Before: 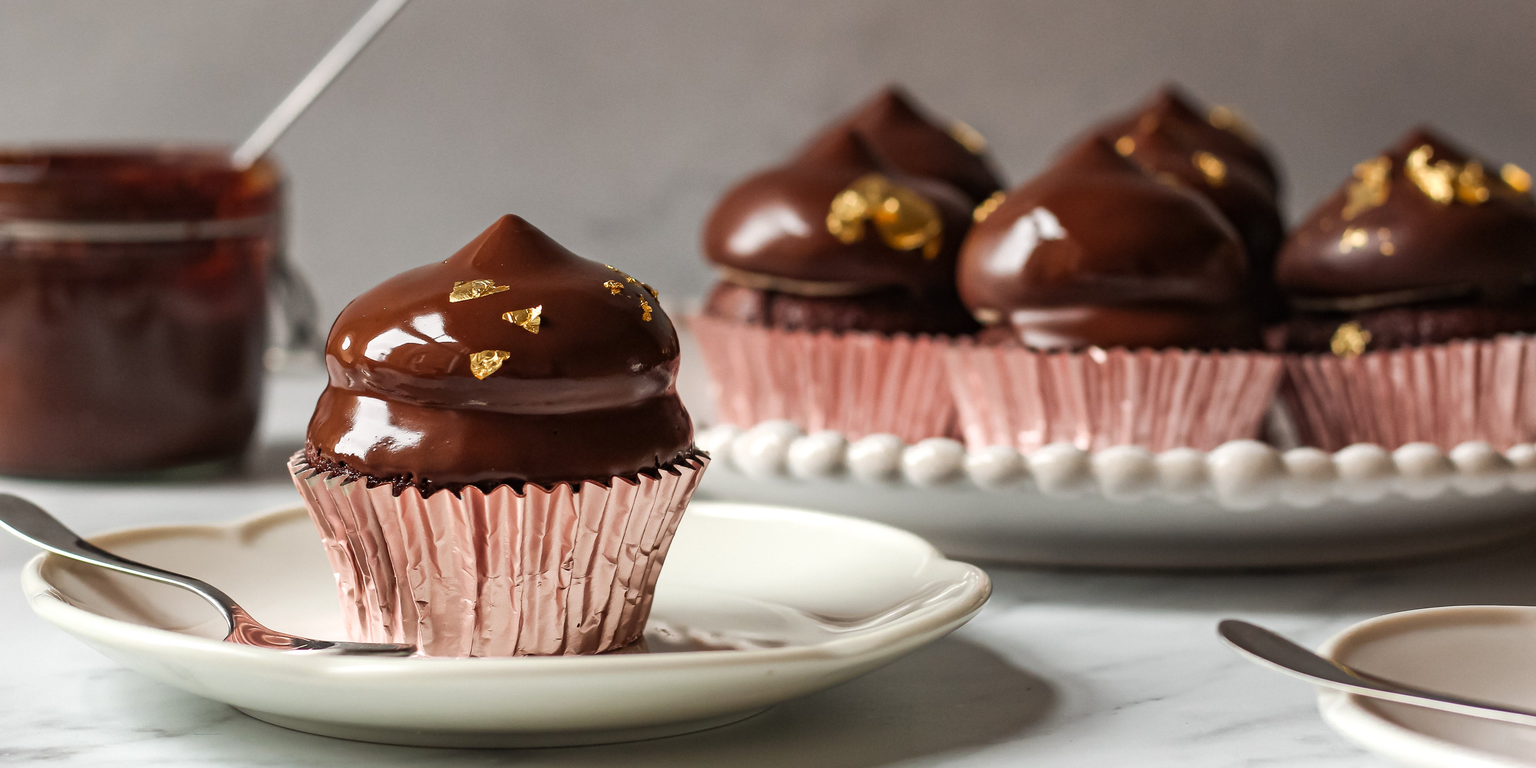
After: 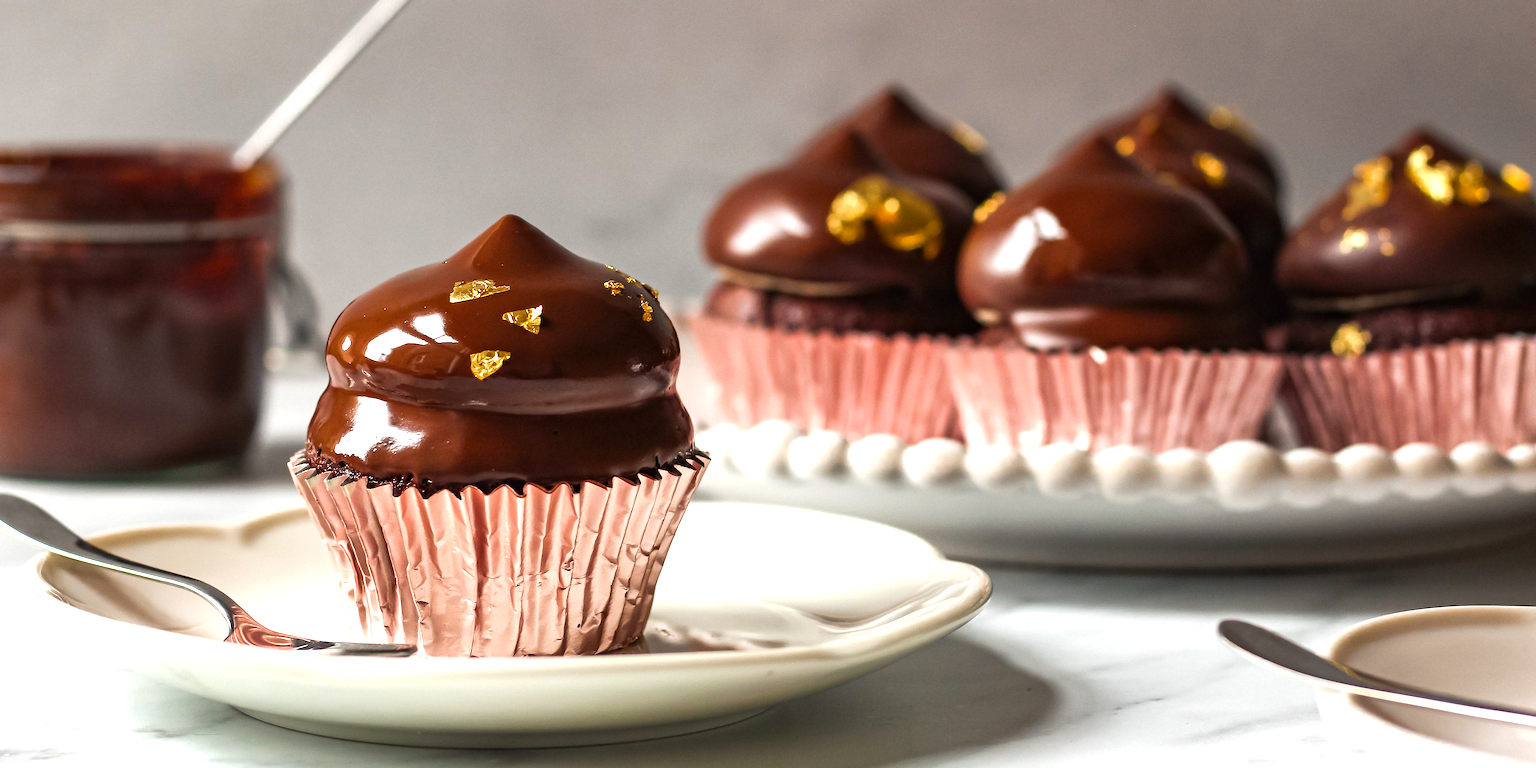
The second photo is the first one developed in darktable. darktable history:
color balance rgb: shadows lift › chroma 2.027%, shadows lift › hue 248.15°, perceptual saturation grading › global saturation 19.277%, perceptual brilliance grading › global brilliance 17.213%
